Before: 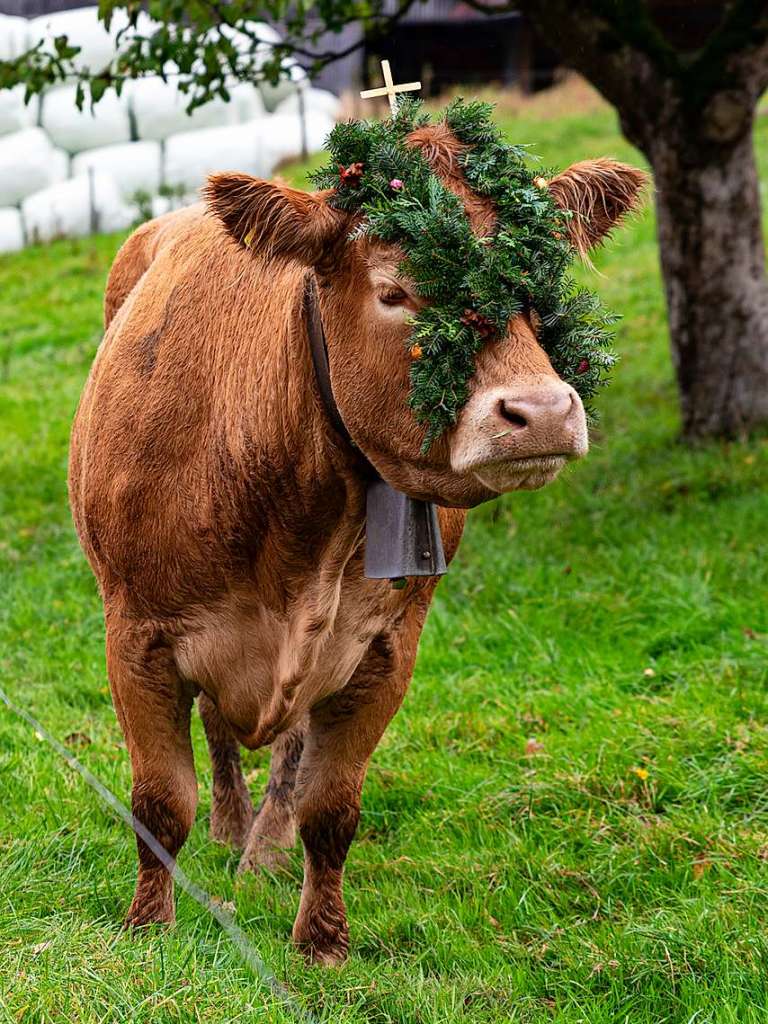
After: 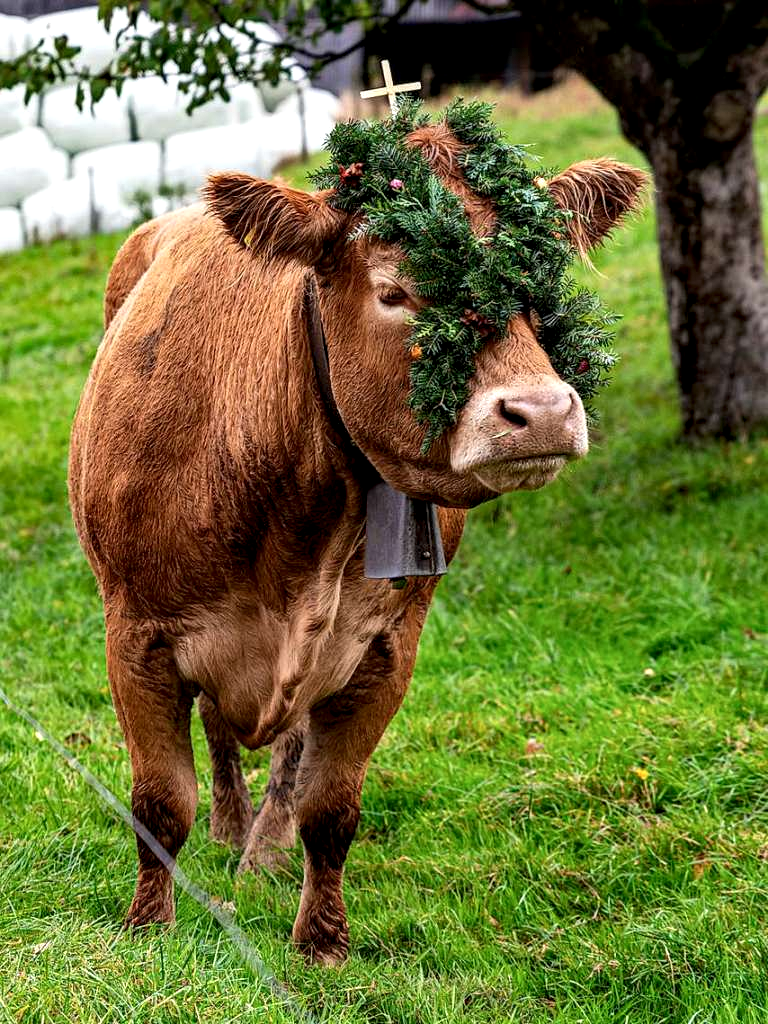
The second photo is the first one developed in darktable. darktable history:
local contrast: detail 135%, midtone range 0.747
